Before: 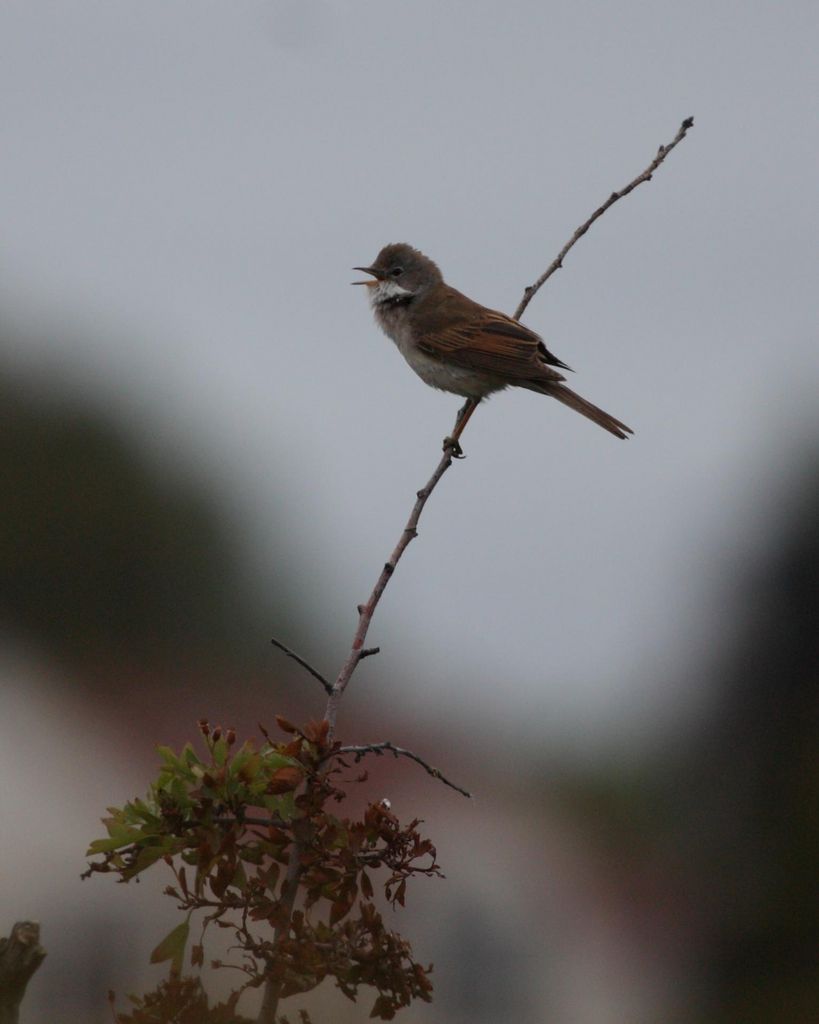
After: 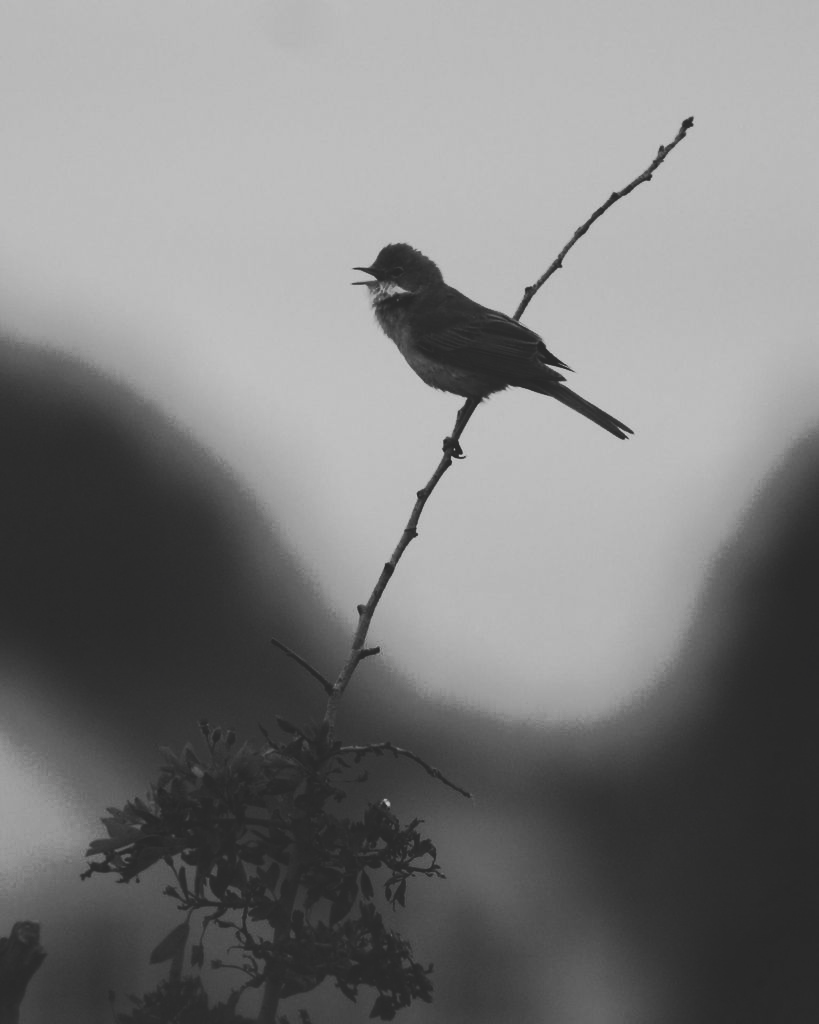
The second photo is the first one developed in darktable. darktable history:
tone curve: curves: ch0 [(0, 0) (0.003, 0.003) (0.011, 0.011) (0.025, 0.024) (0.044, 0.042) (0.069, 0.066) (0.1, 0.095) (0.136, 0.129) (0.177, 0.168) (0.224, 0.213) (0.277, 0.263) (0.335, 0.318) (0.399, 0.378) (0.468, 0.444) (0.543, 0.612) (0.623, 0.68) (0.709, 0.753) (0.801, 0.831) (0.898, 0.913) (1, 1)], preserve colors none
color look up table: target L [93.4, 87.05, 85.63, 80.61, 78.44, 75.15, 63.23, 54.76, 41.14, 22.16, 16.11, 200, 100, 76.98, 72.58, 63.23, 61.33, 48.04, 52.01, 48.44, 35.72, 31.46, 32.75, 22.62, 16.11, 16.11, 90.59, 69.24, 77.35, 63.99, 84.56, 69.24, 81.69, 64.36, 68.5, 42.78, 76.62, 55.93, 39.07, 34.03, 25.32, 39.49, 26.21, 17.06, 16.59, 90.94, 75.52, 50.83, 34.88], target a [0 ×49], target b [0 ×49], num patches 49
